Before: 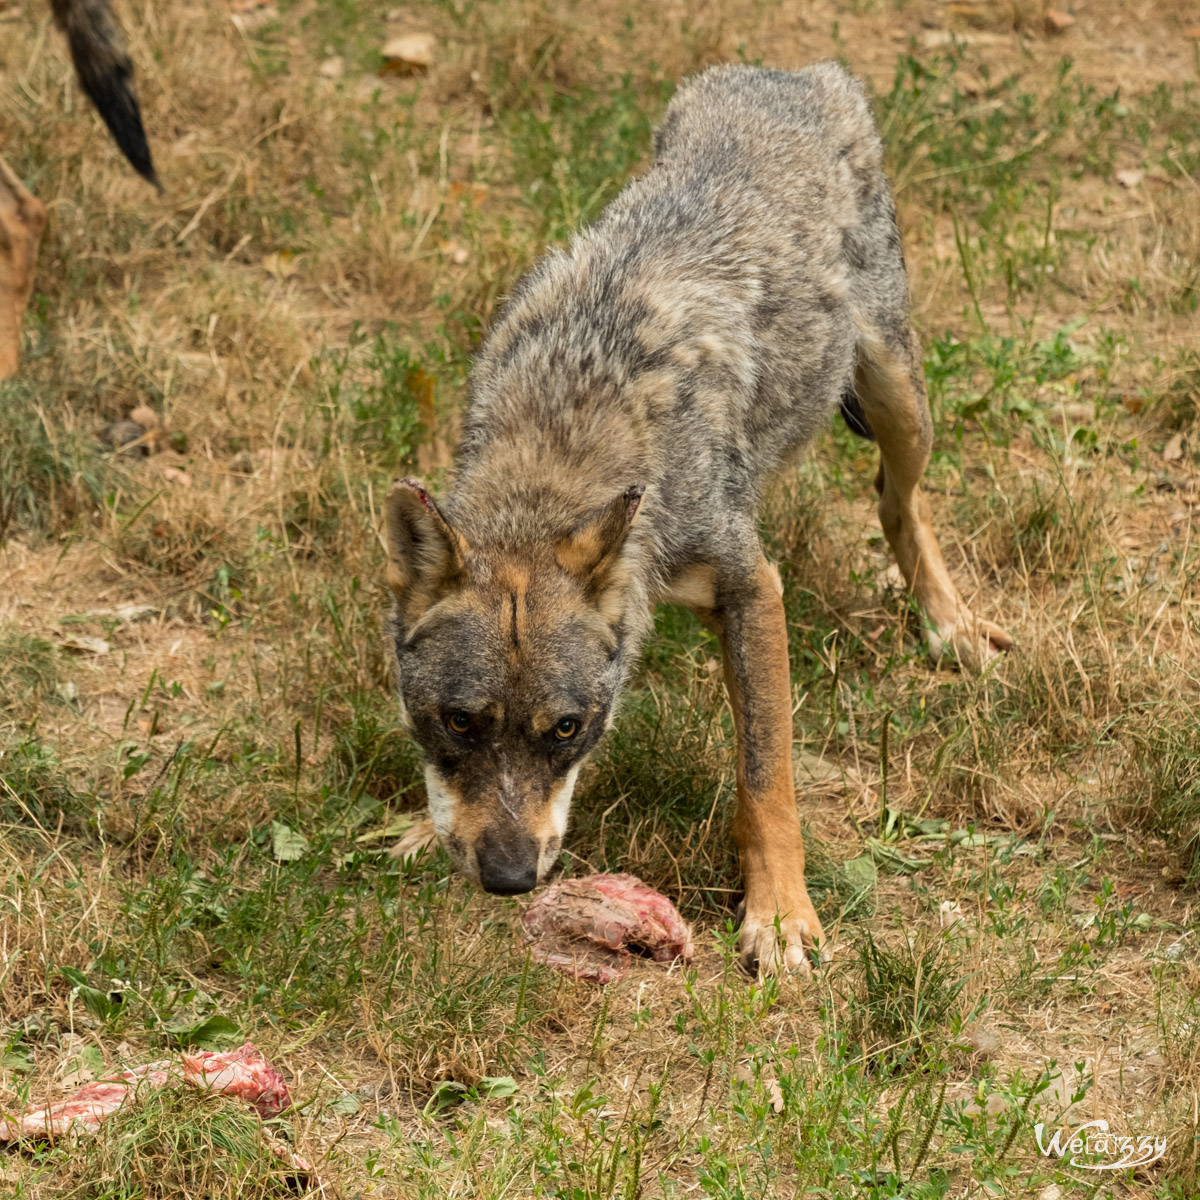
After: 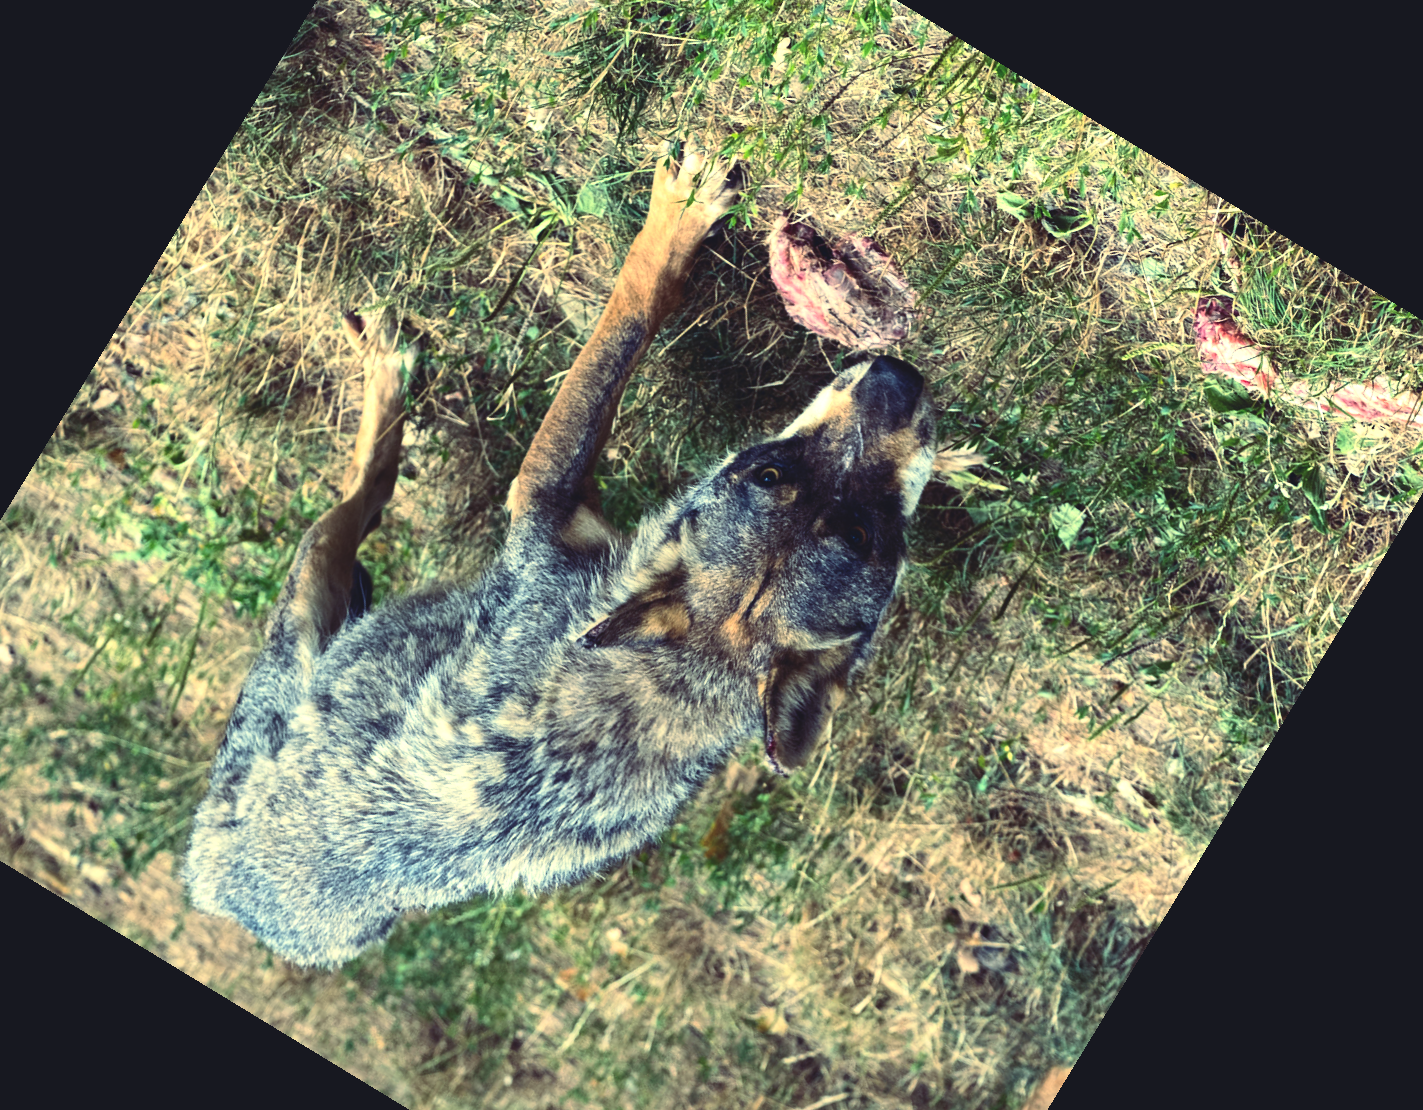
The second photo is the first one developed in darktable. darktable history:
rgb curve: curves: ch0 [(0, 0.186) (0.314, 0.284) (0.576, 0.466) (0.805, 0.691) (0.936, 0.886)]; ch1 [(0, 0.186) (0.314, 0.284) (0.581, 0.534) (0.771, 0.746) (0.936, 0.958)]; ch2 [(0, 0.216) (0.275, 0.39) (1, 1)], mode RGB, independent channels, compensate middle gray true, preserve colors none
contrast brightness saturation: contrast 0.21, brightness -0.11, saturation 0.21
exposure: black level correction 0, exposure 0.7 EV, compensate exposure bias true, compensate highlight preservation false
crop and rotate: angle 148.68°, left 9.111%, top 15.603%, right 4.588%, bottom 17.041%
color contrast: green-magenta contrast 0.81
